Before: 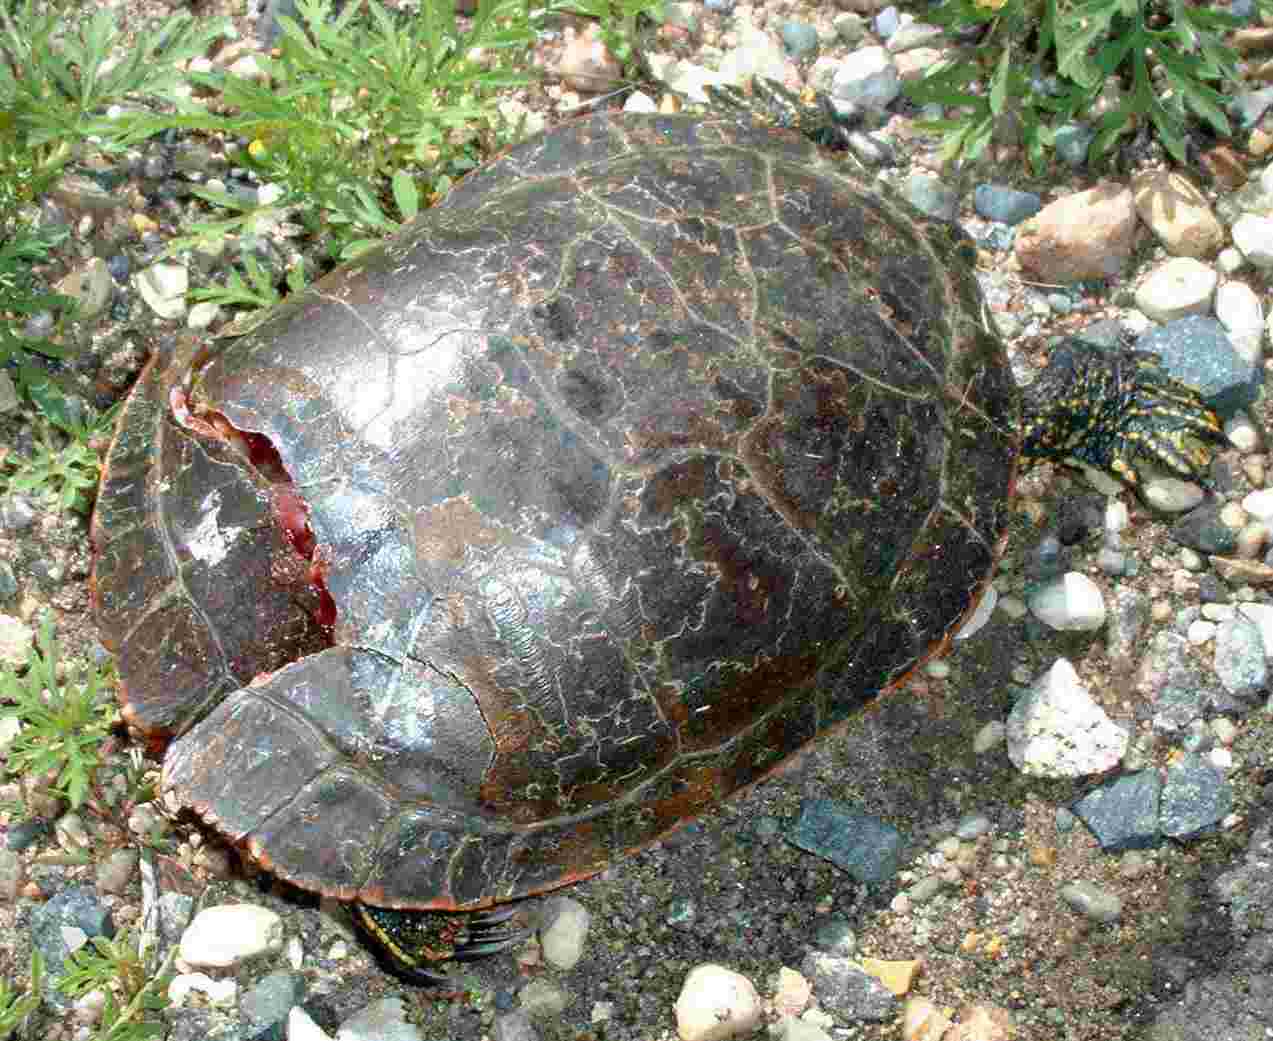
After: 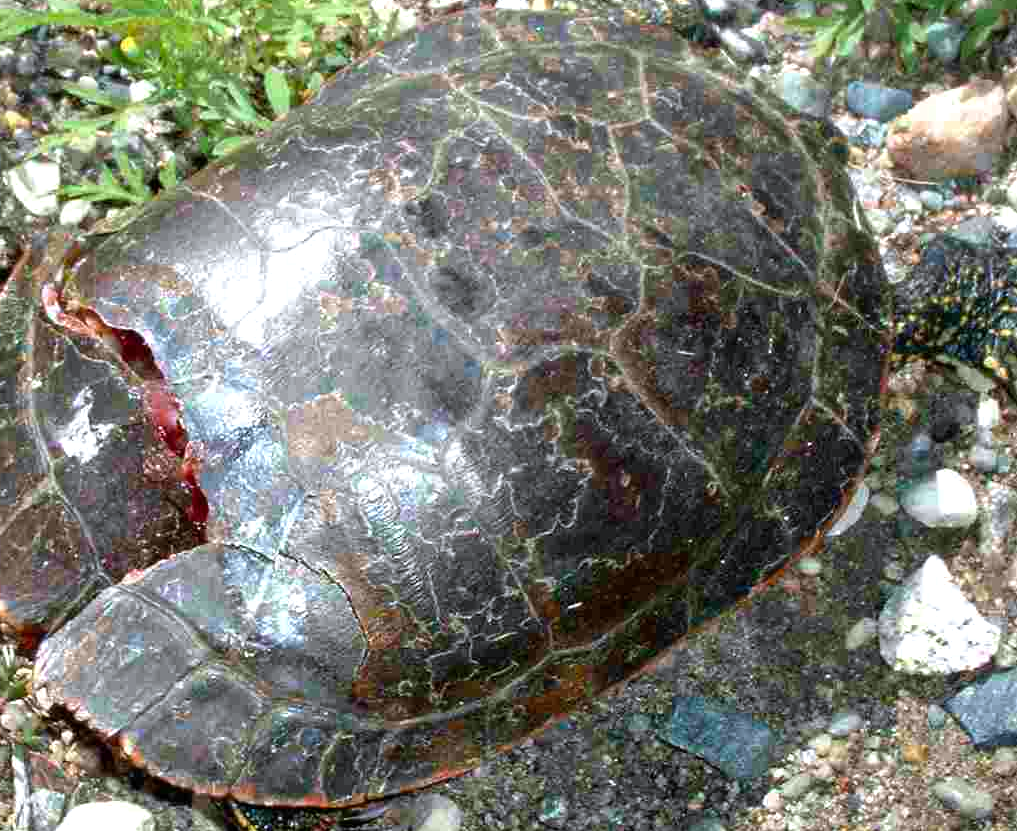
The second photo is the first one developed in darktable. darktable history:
crop and rotate: left 10.071%, top 10.071%, right 10.02%, bottom 10.02%
white balance: red 0.98, blue 1.034
color balance: contrast 10%
